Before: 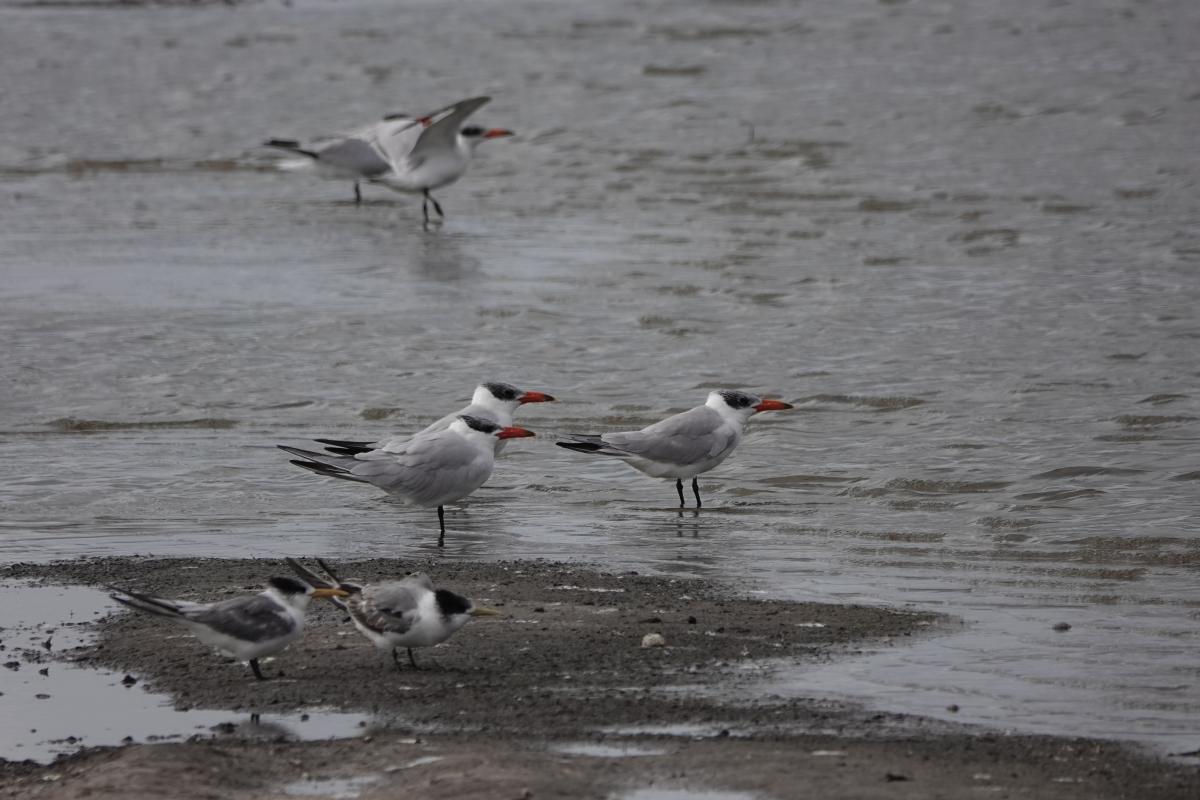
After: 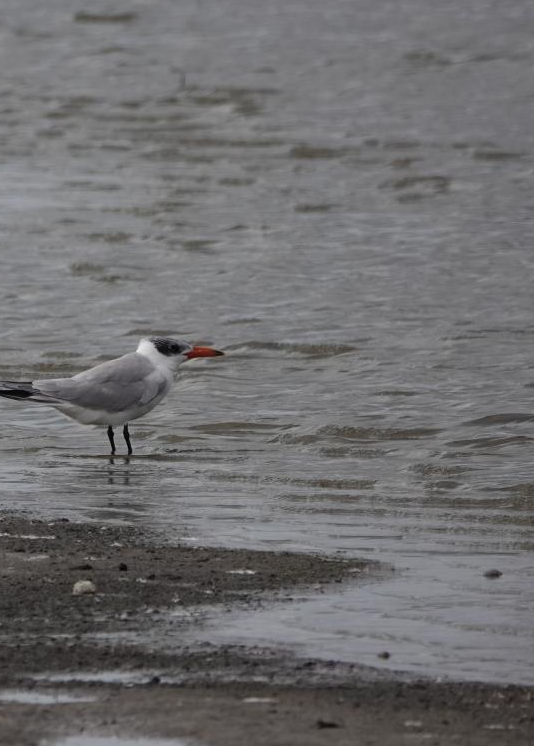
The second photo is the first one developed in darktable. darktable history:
crop: left 47.435%, top 6.647%, right 8.063%
contrast equalizer: y [[0.5 ×6], [0.5 ×6], [0.5, 0.5, 0.501, 0.545, 0.707, 0.863], [0 ×6], [0 ×6]]
